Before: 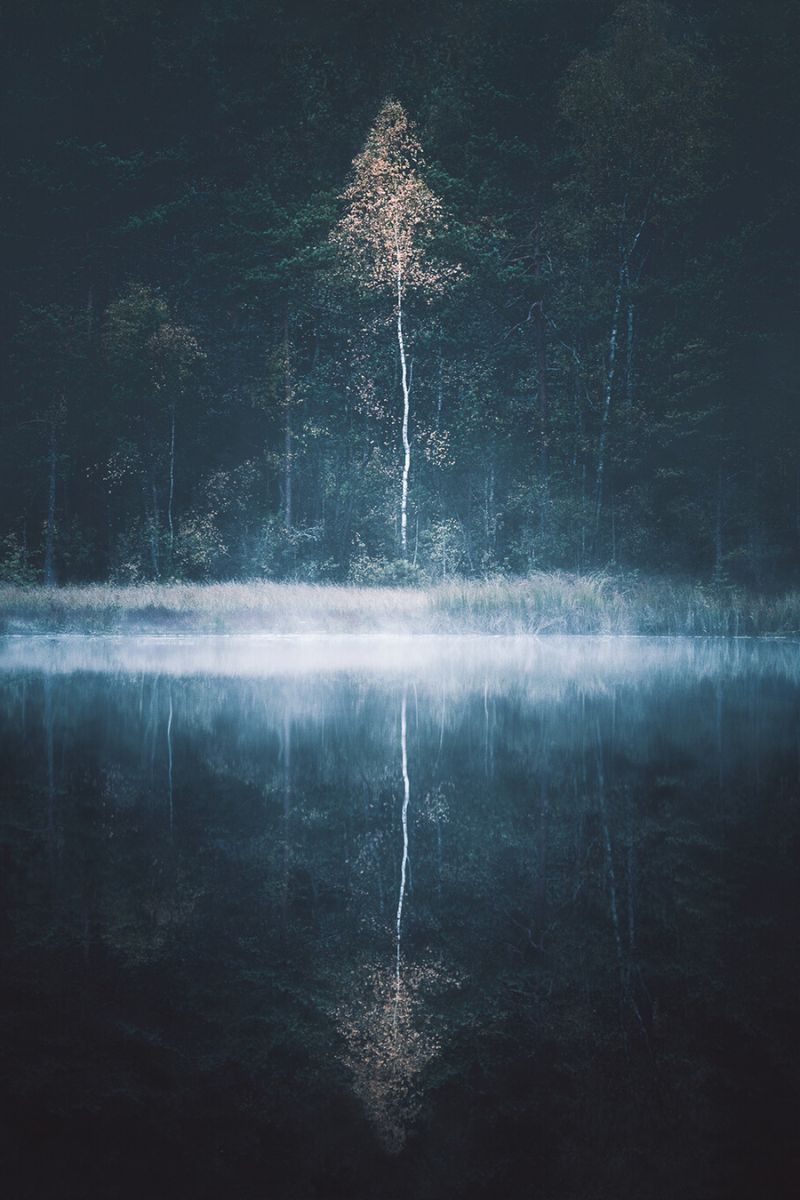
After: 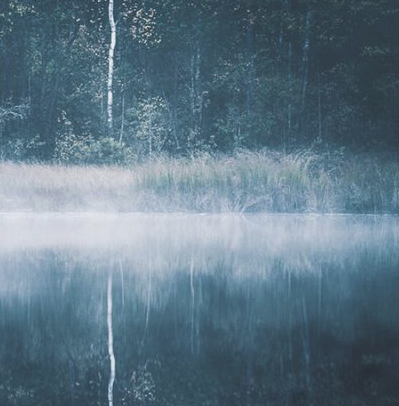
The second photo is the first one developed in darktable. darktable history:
contrast brightness saturation: contrast -0.099, saturation -0.092
crop: left 36.853%, top 35.182%, right 13.149%, bottom 30.929%
